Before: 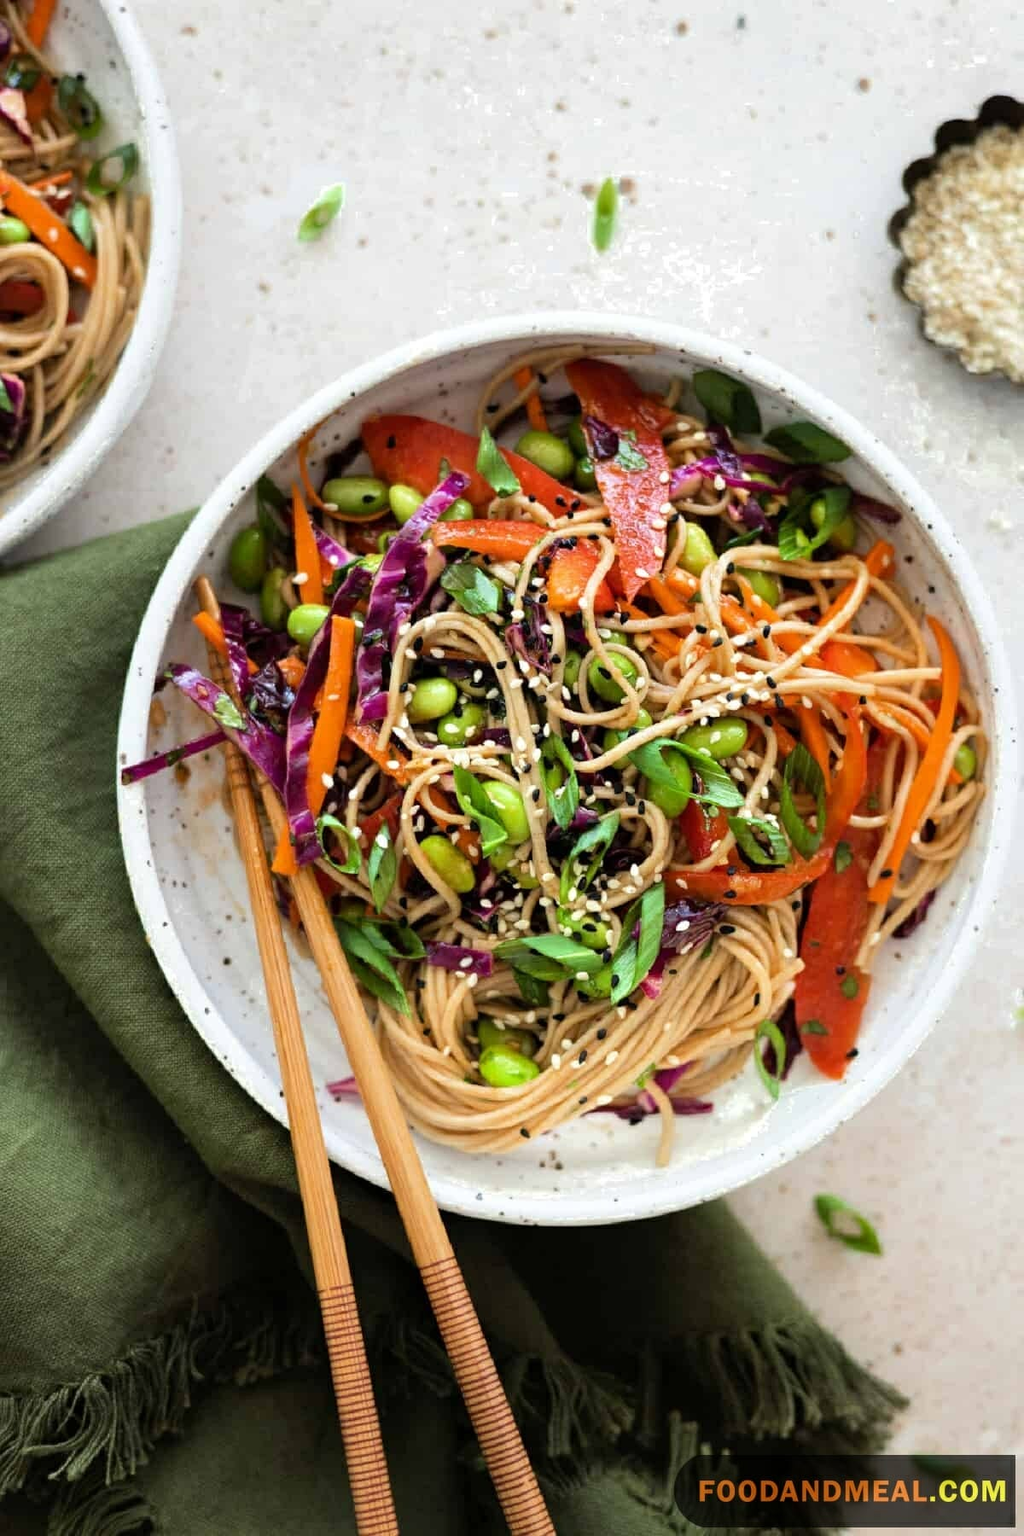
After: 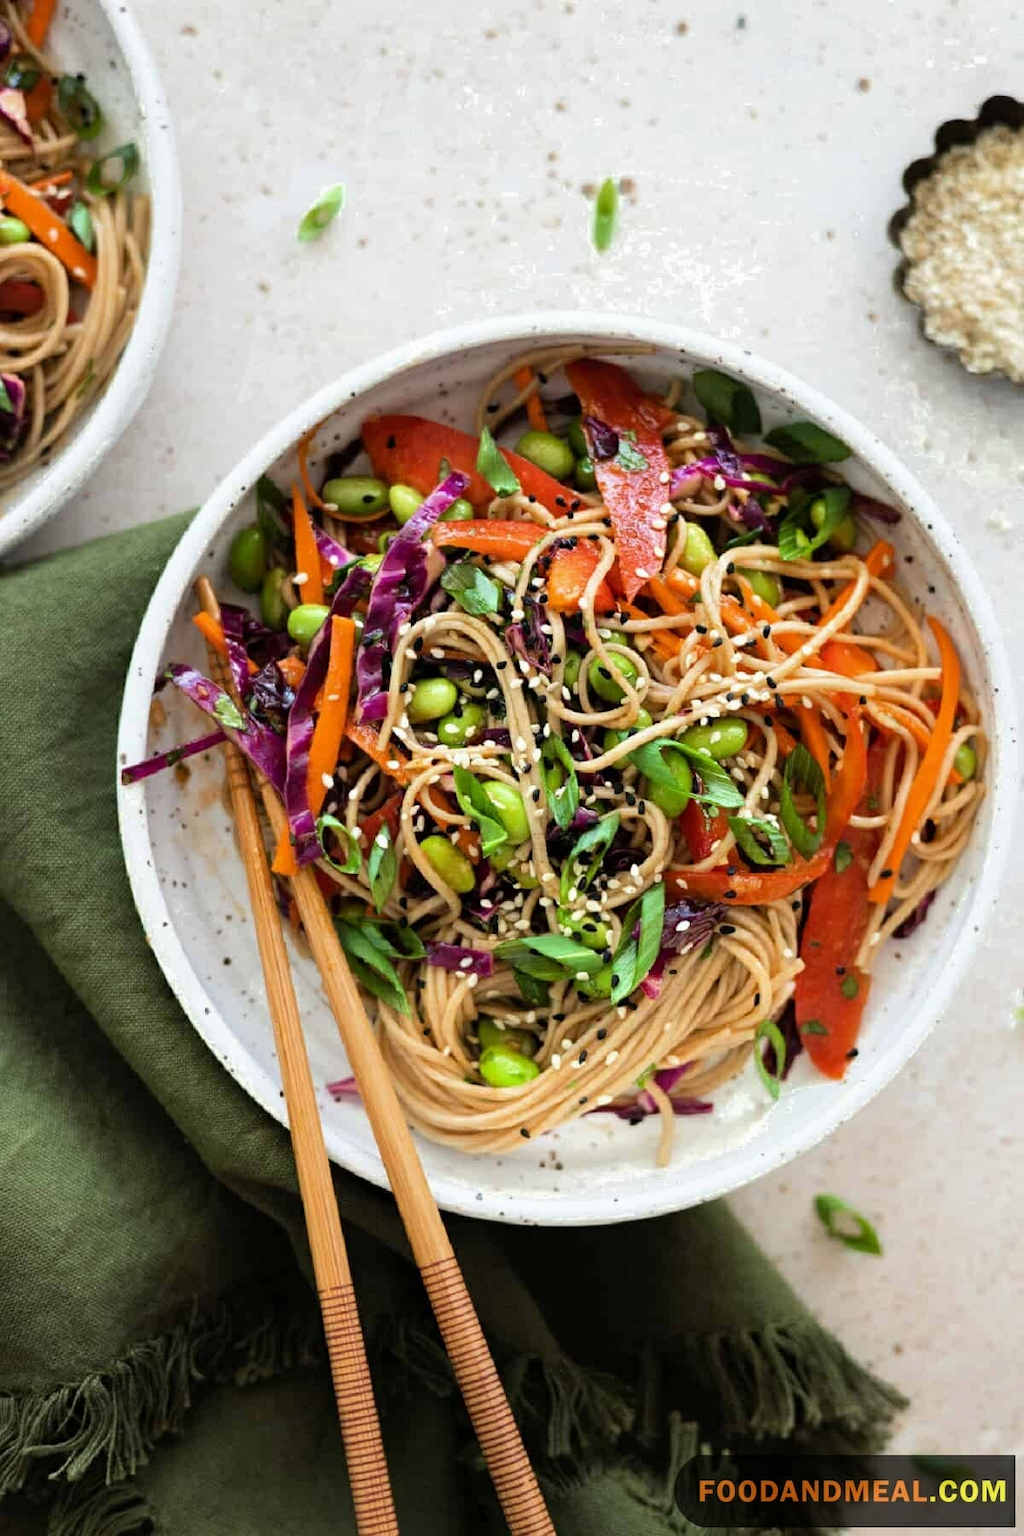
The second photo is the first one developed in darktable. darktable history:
exposure: exposure -0.042 EV, compensate exposure bias true, compensate highlight preservation false
